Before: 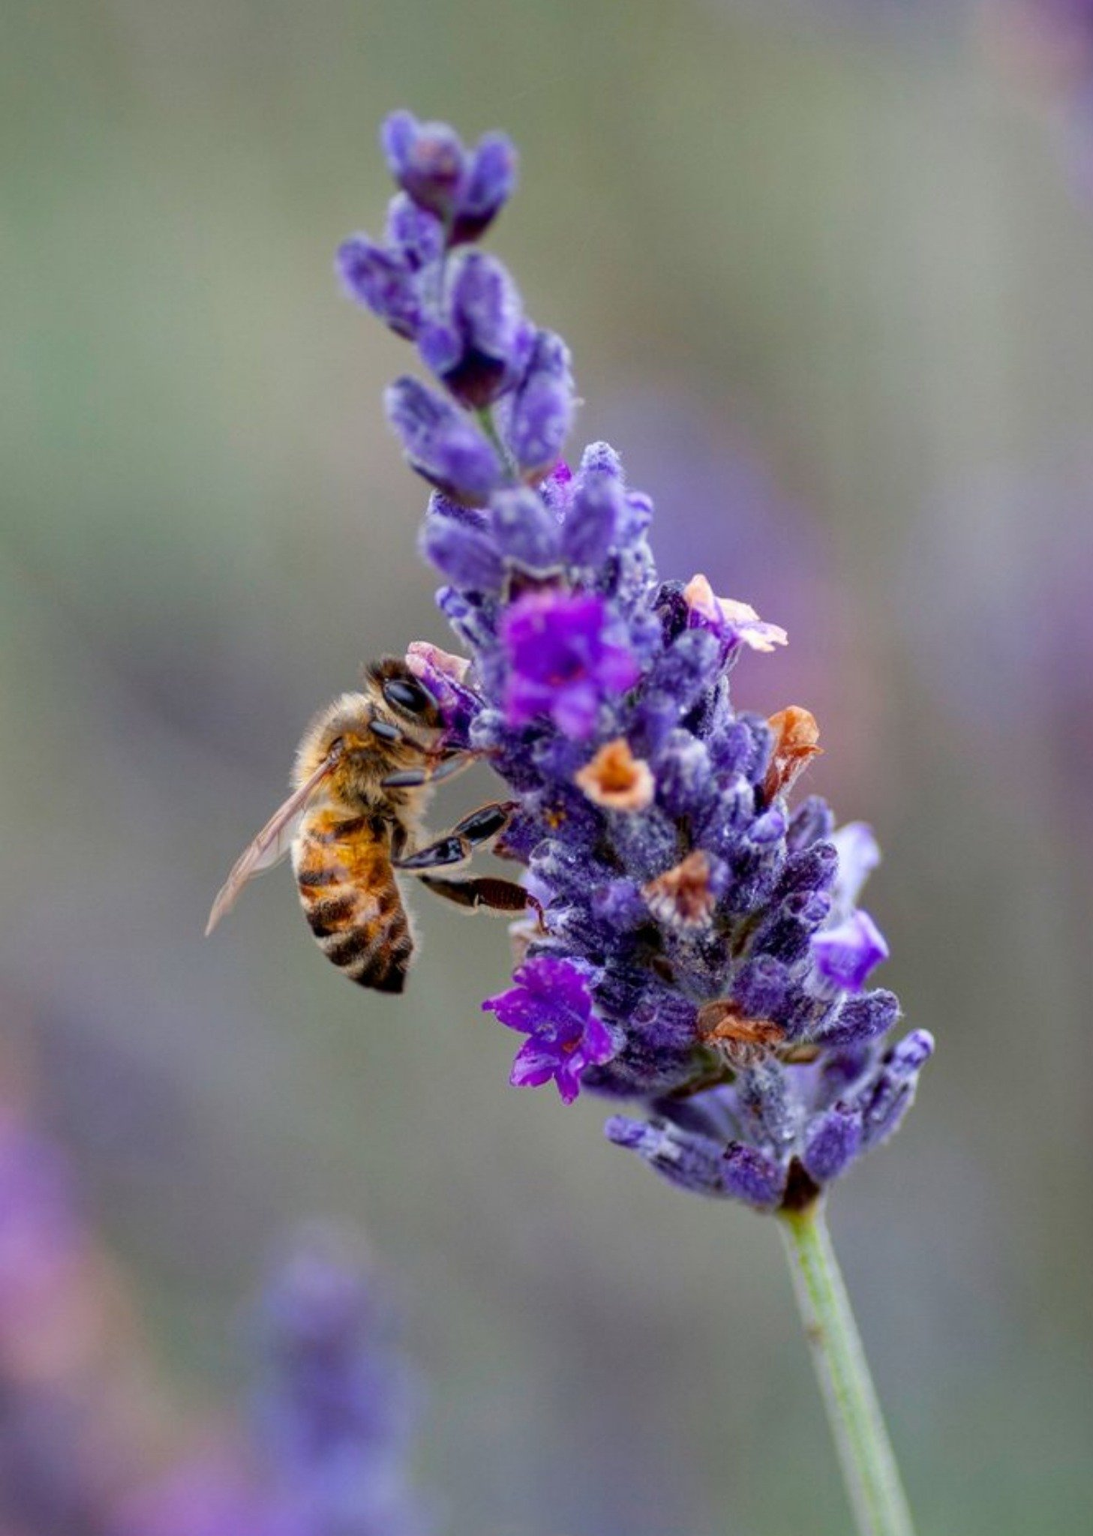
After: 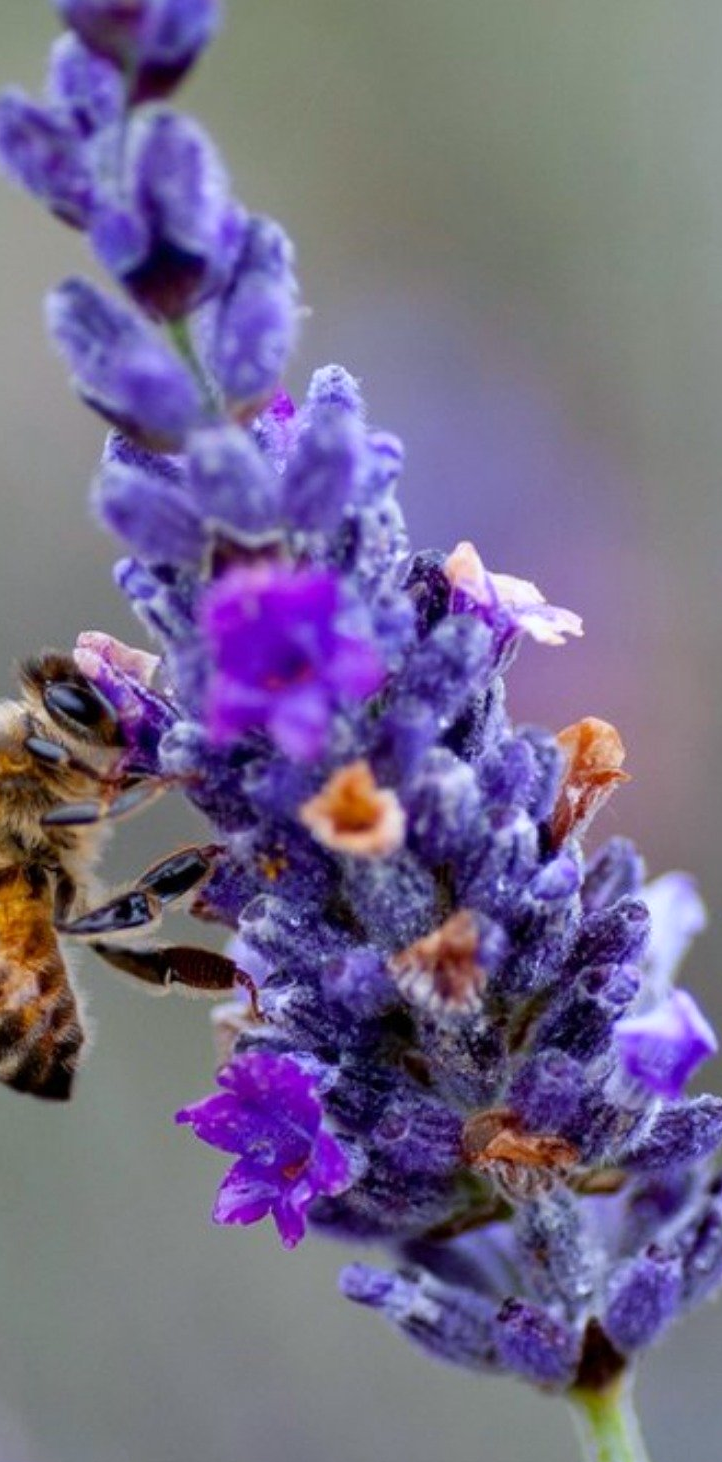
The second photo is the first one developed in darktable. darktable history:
crop: left 32.075%, top 10.976%, right 18.355%, bottom 17.596%
white balance: red 0.976, blue 1.04
